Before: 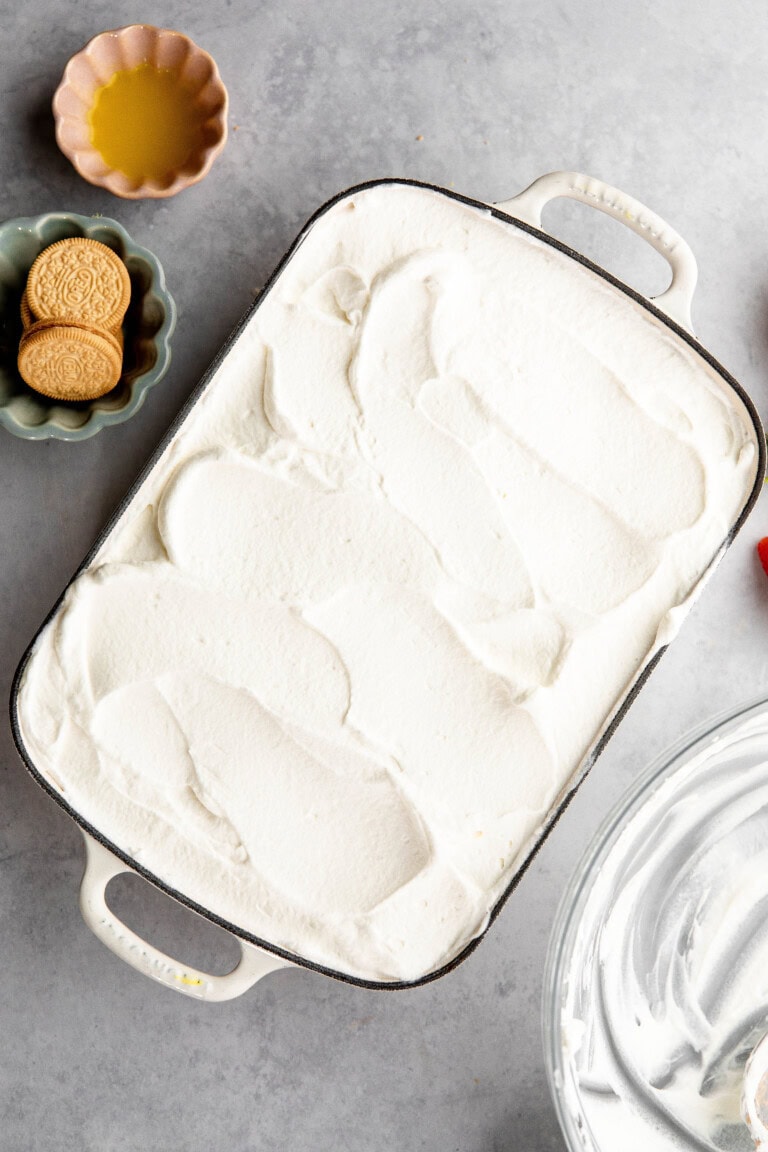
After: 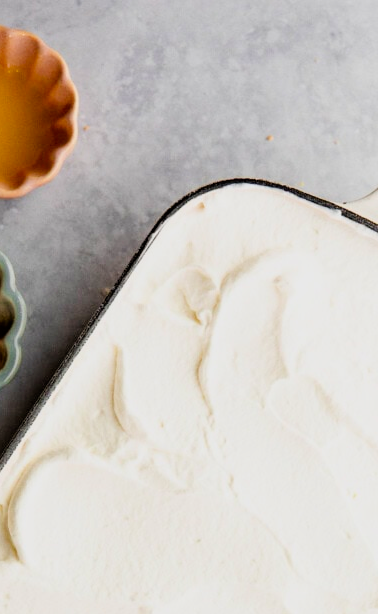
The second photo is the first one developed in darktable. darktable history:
crop: left 19.591%, right 30.553%, bottom 46.677%
tone equalizer: -8 EV -0.394 EV, -7 EV -0.387 EV, -6 EV -0.311 EV, -5 EV -0.191 EV, -3 EV 0.192 EV, -2 EV 0.332 EV, -1 EV 0.369 EV, +0 EV 0.416 EV
filmic rgb: black relative exposure -7.99 EV, white relative exposure 4.01 EV, threshold 3.05 EV, hardness 4.12, enable highlight reconstruction true
color correction: highlights b* -0.059, saturation 1.34
